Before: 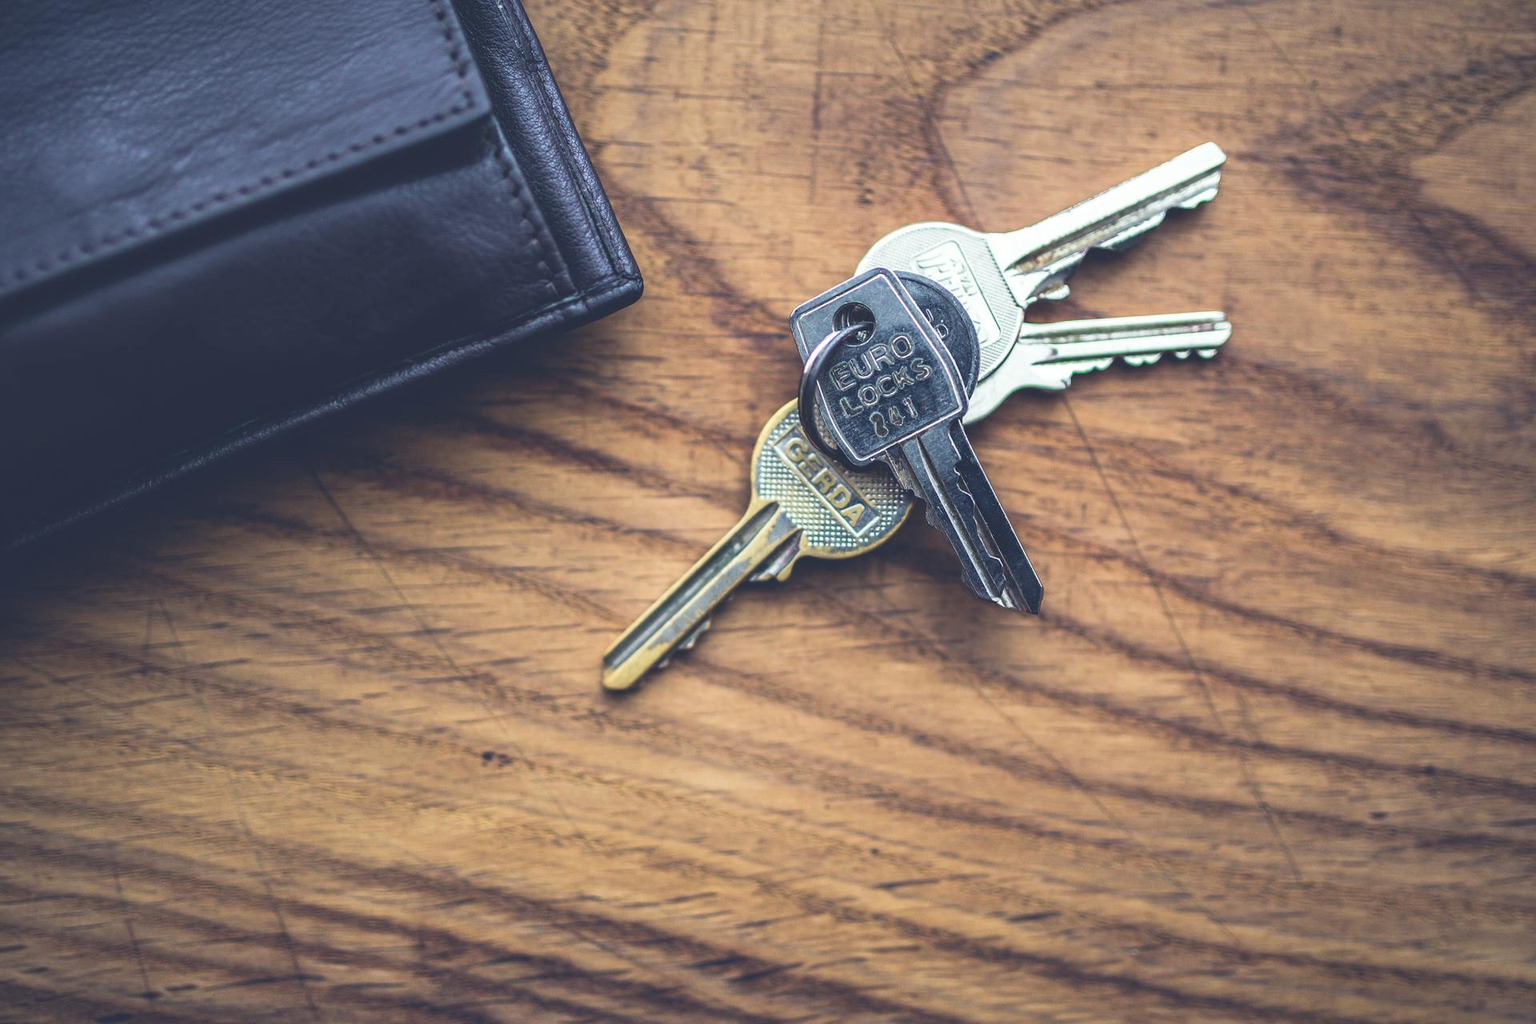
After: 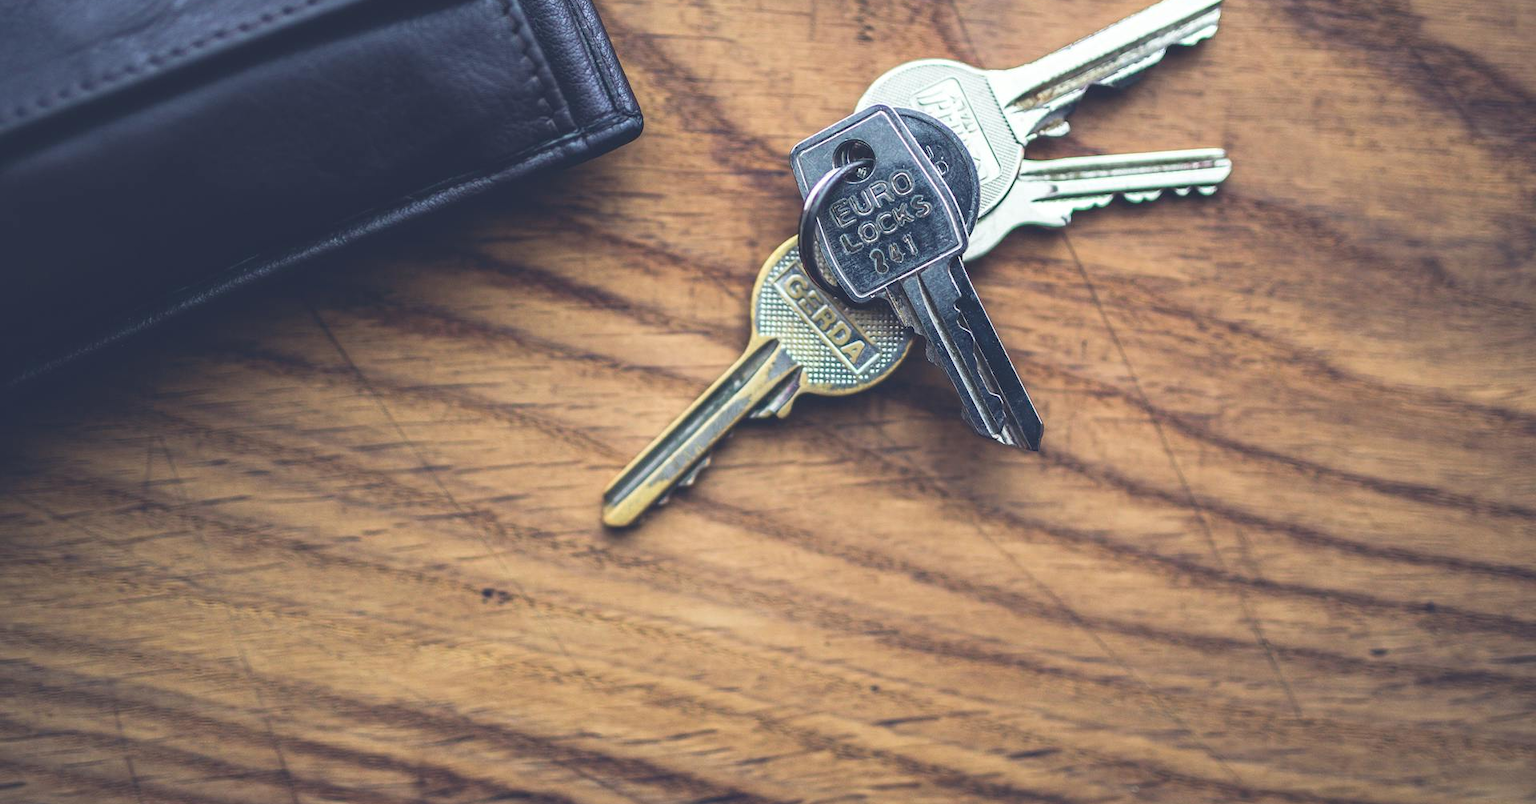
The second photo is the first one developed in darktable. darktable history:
crop and rotate: top 15.997%, bottom 5.454%
